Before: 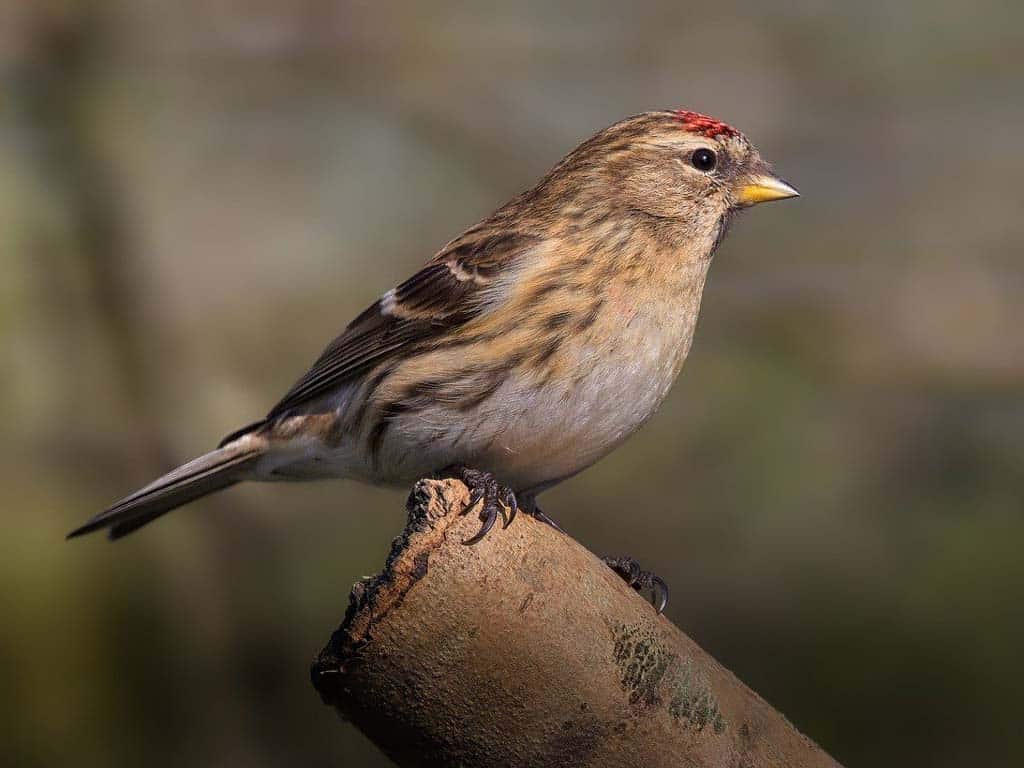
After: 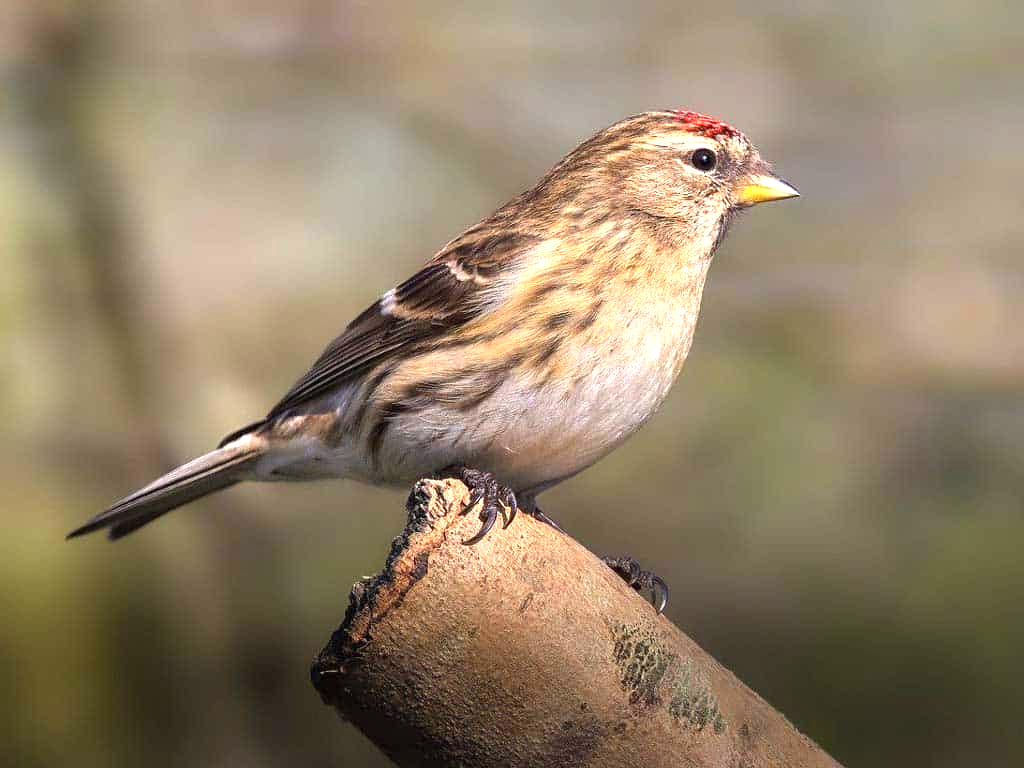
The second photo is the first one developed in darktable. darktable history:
tone equalizer: on, module defaults
exposure: black level correction 0, exposure 1.2 EV, compensate highlight preservation false
